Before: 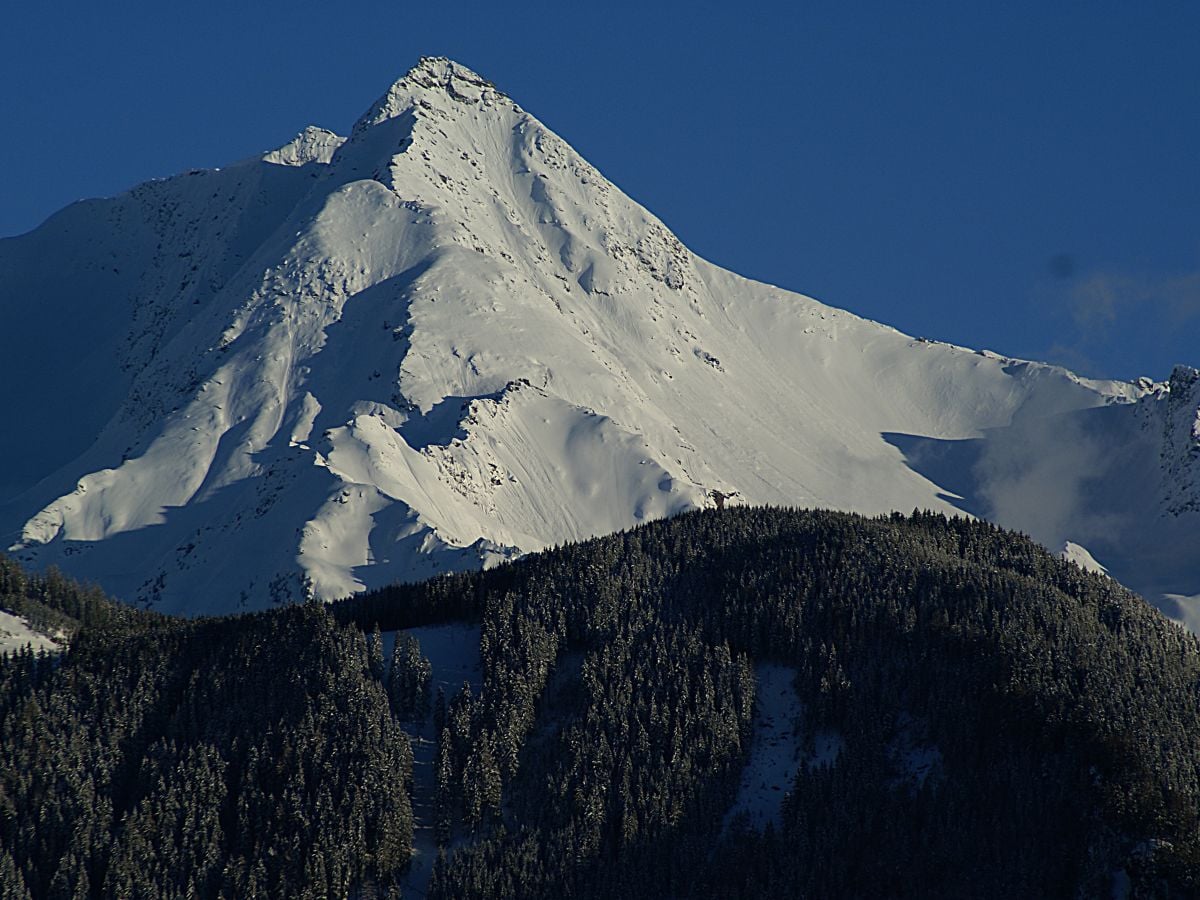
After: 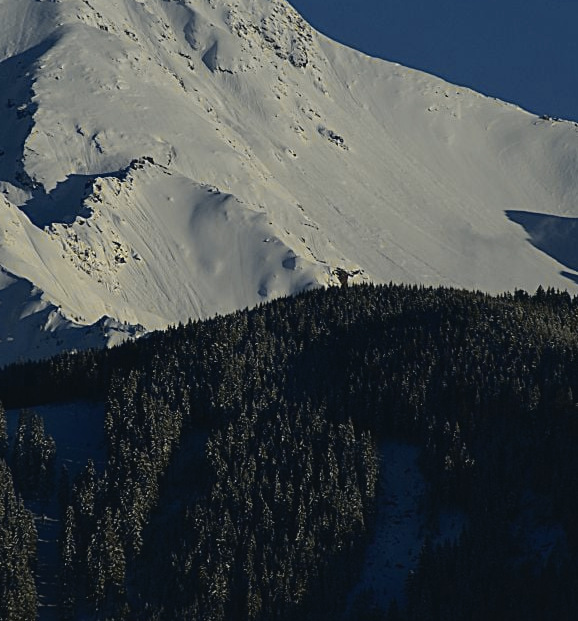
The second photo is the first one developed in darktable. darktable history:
crop: left 31.379%, top 24.709%, right 20.447%, bottom 6.234%
base curve: curves: ch0 [(0, 0) (0.841, 0.609) (1, 1)]
shadows and highlights: shadows 25.33, highlights -25.6
tone curve: curves: ch0 [(0, 0.03) (0.113, 0.087) (0.207, 0.184) (0.515, 0.612) (0.712, 0.793) (1, 0.946)]; ch1 [(0, 0) (0.172, 0.123) (0.317, 0.279) (0.407, 0.401) (0.476, 0.482) (0.505, 0.499) (0.534, 0.534) (0.632, 0.645) (0.726, 0.745) (1, 1)]; ch2 [(0, 0) (0.411, 0.424) (0.505, 0.505) (0.521, 0.524) (0.541, 0.569) (0.65, 0.699) (1, 1)], color space Lab, independent channels, preserve colors none
